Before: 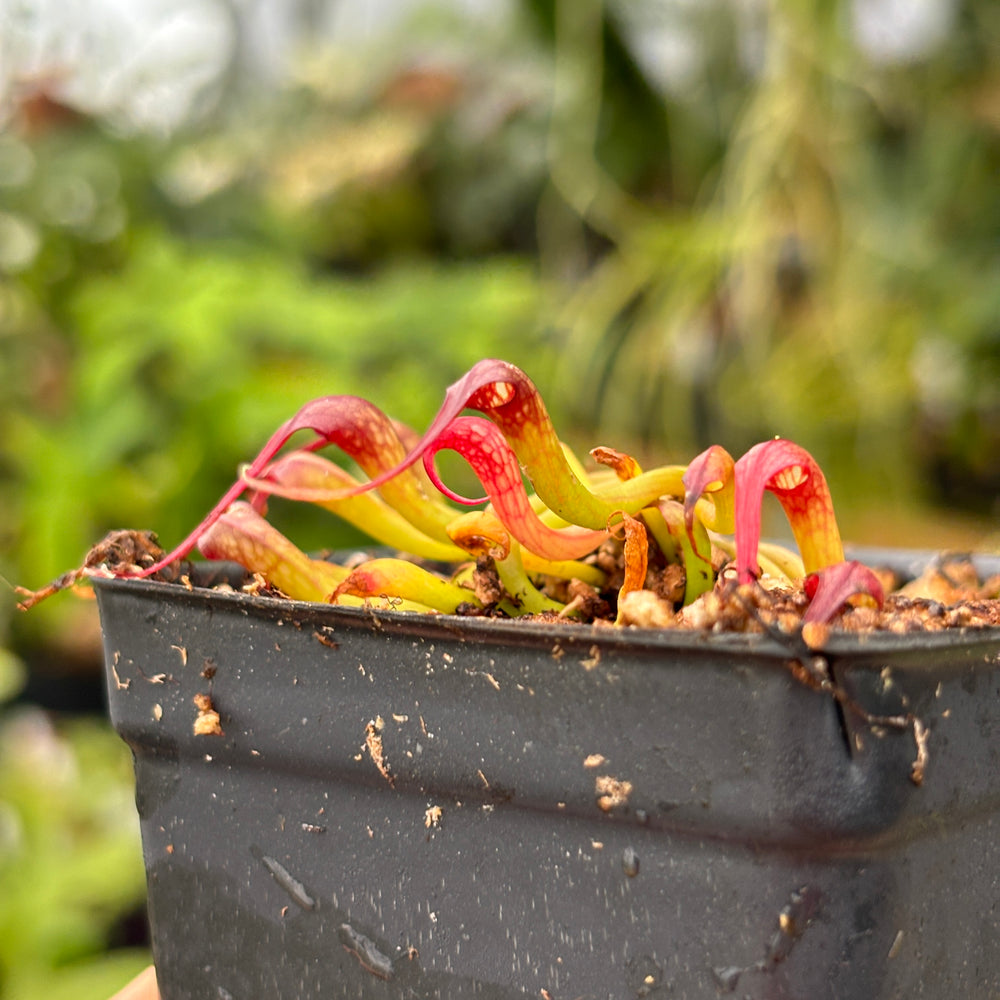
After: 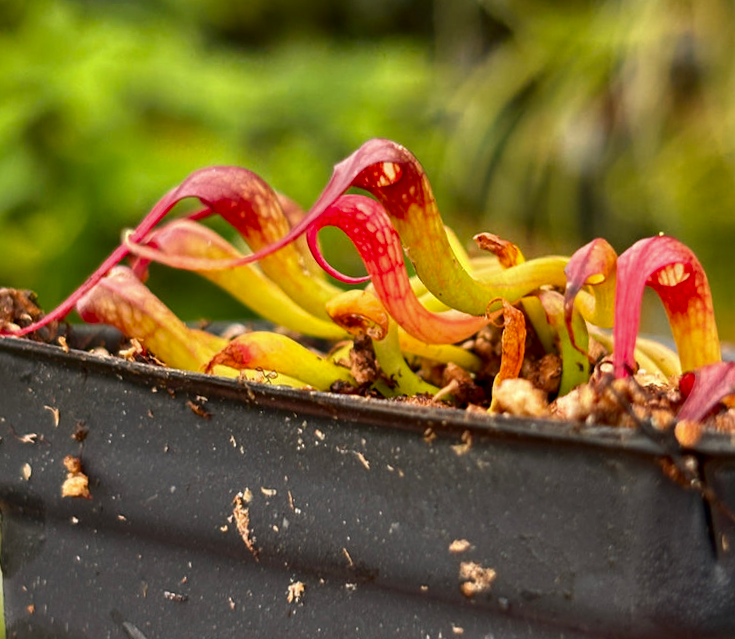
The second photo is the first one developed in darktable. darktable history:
crop and rotate: angle -3.38°, left 9.778%, top 20.456%, right 12.41%, bottom 11.945%
contrast brightness saturation: contrast 0.069, brightness -0.134, saturation 0.055
